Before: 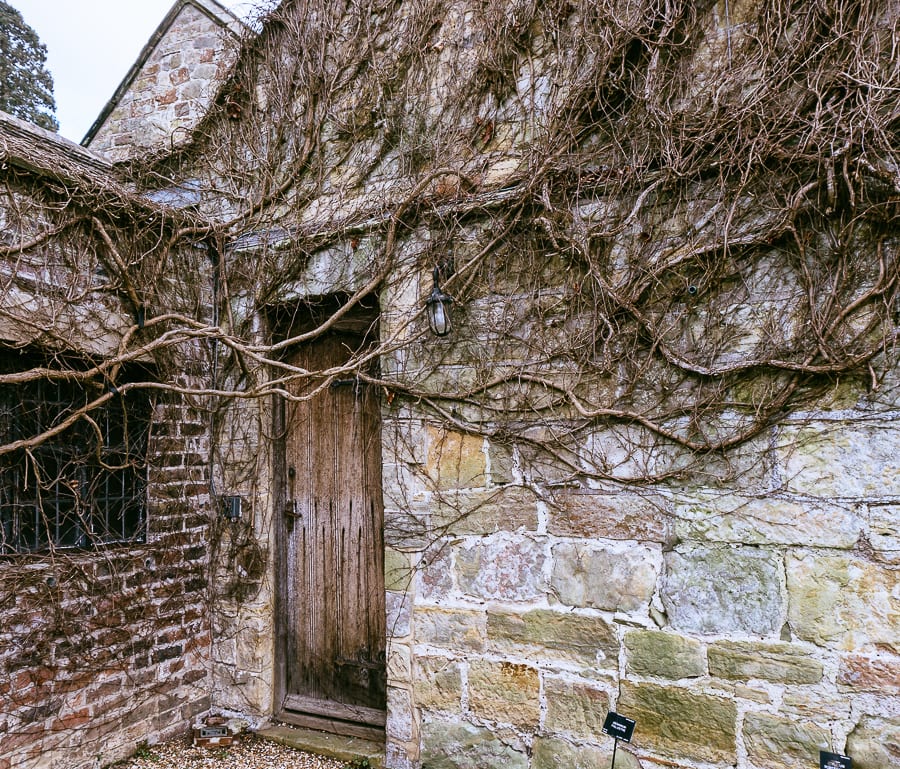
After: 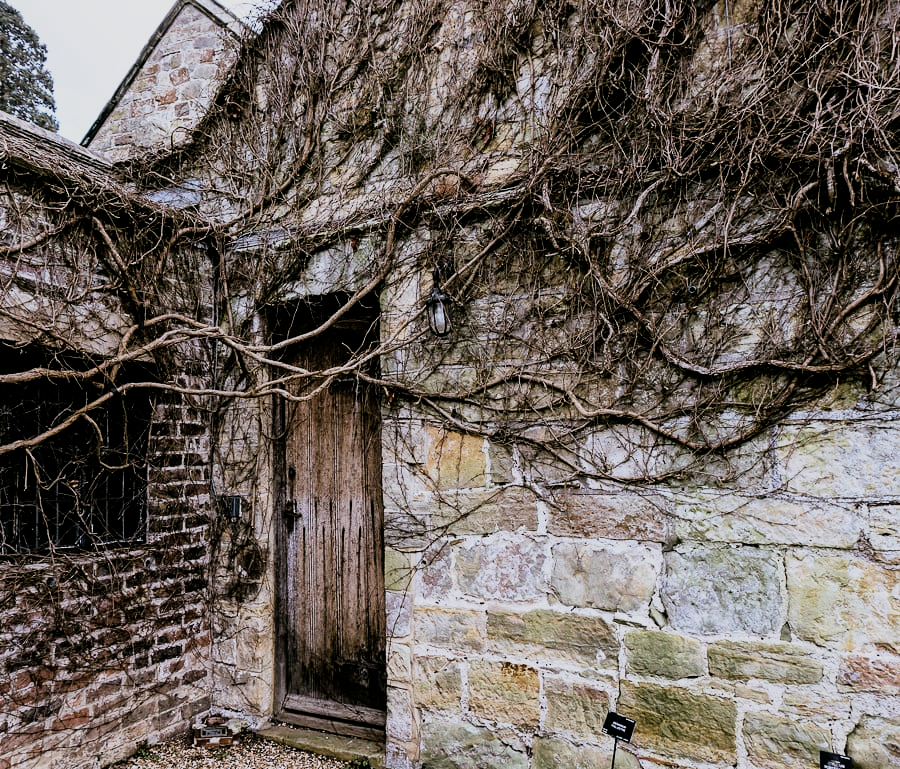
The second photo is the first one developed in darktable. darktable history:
filmic rgb: black relative exposure -5 EV, white relative exposure 3.5 EV, hardness 3.19, contrast 1.3, highlights saturation mix -50%
exposure: exposure -0.151 EV, compensate highlight preservation false
